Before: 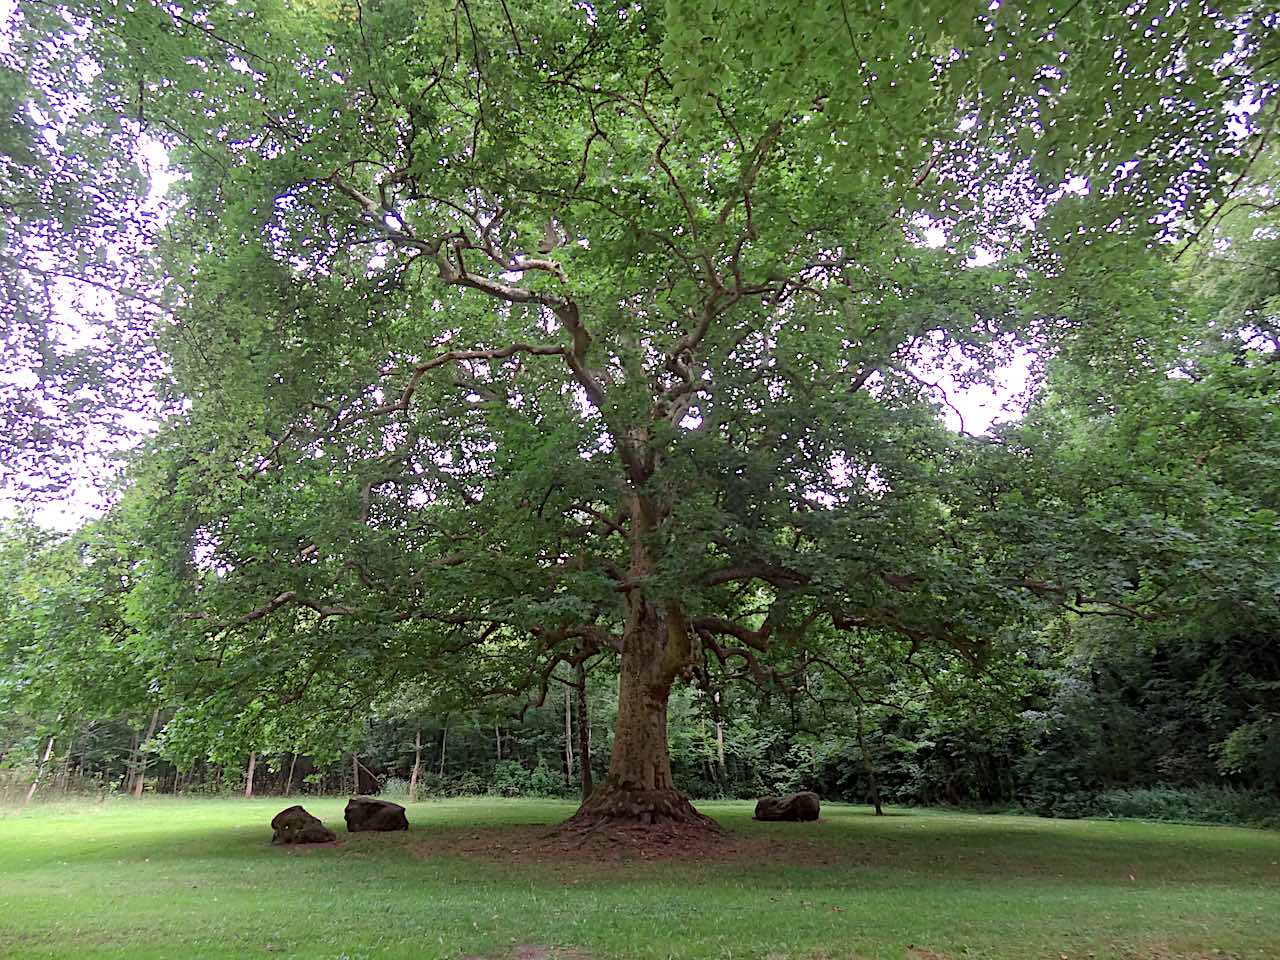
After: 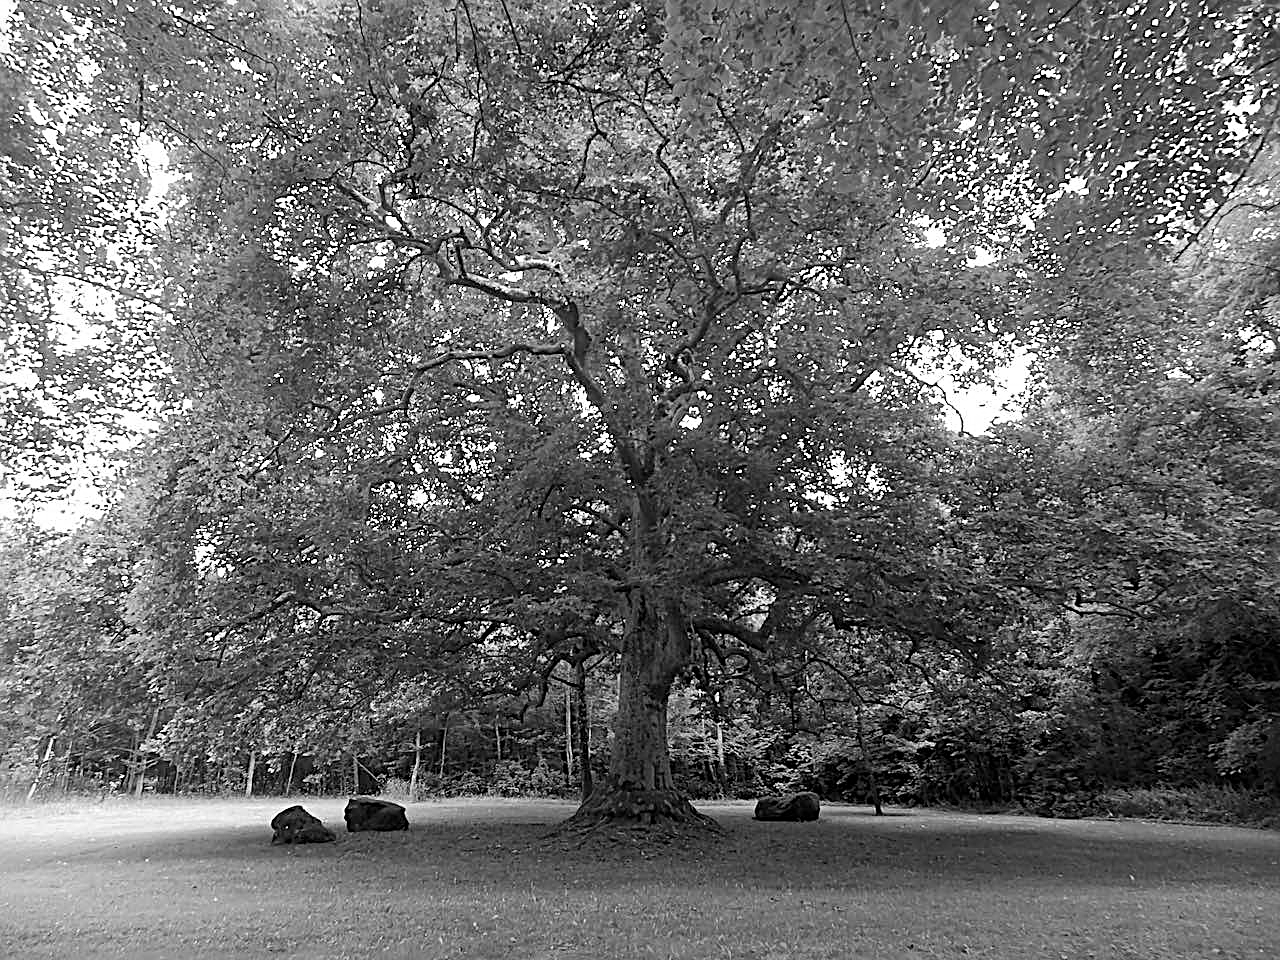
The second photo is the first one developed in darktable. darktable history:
sharpen: radius 2.767
color zones: curves: ch1 [(0, -0.394) (0.143, -0.394) (0.286, -0.394) (0.429, -0.392) (0.571, -0.391) (0.714, -0.391) (0.857, -0.391) (1, -0.394)]
contrast brightness saturation: contrast 0.09, saturation 0.28
